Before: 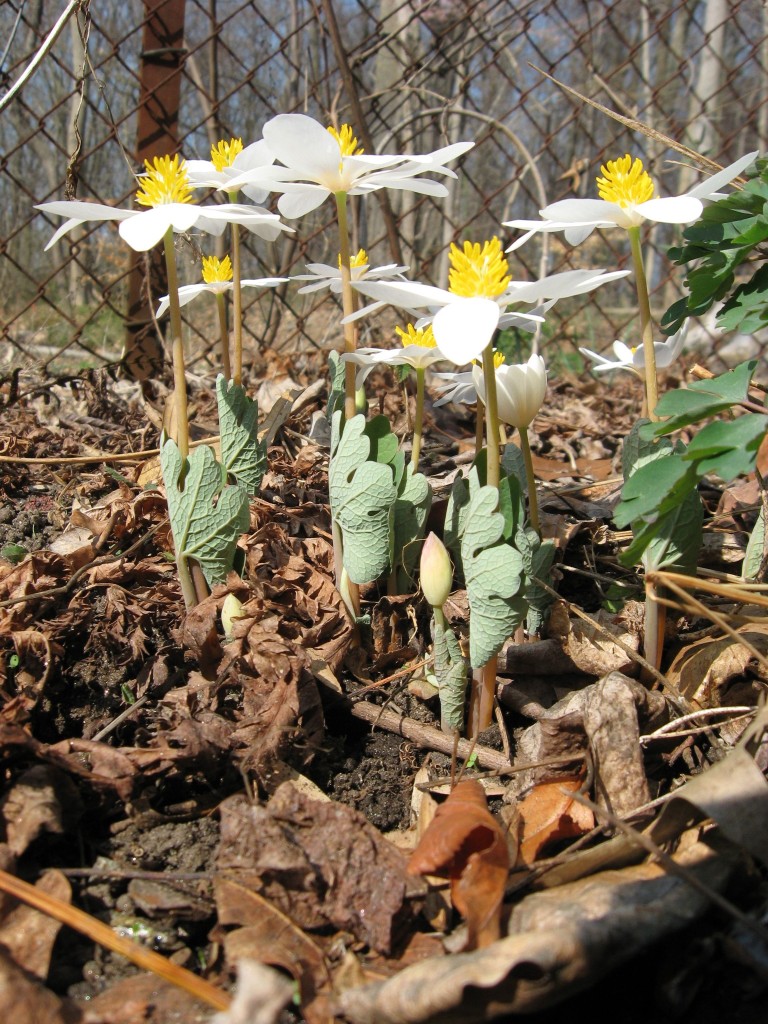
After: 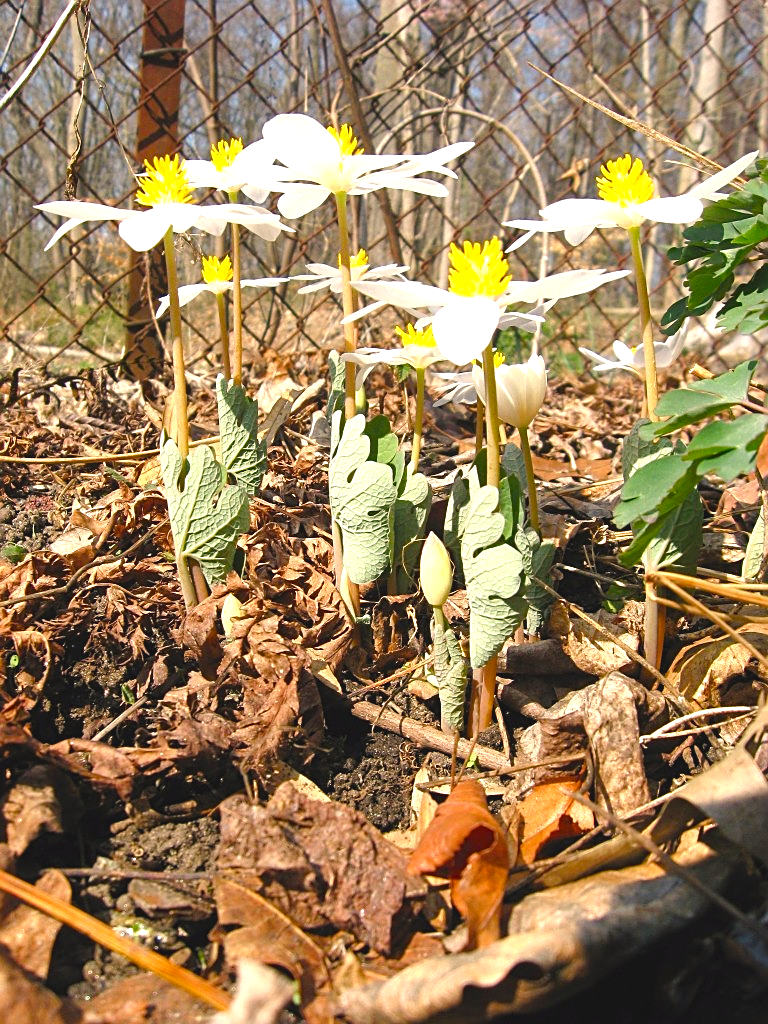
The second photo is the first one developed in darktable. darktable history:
exposure: black level correction 0, exposure 0.7 EV, compensate exposure bias true, compensate highlight preservation false
sharpen: amount 0.575
color balance rgb: shadows lift › chroma 2%, shadows lift › hue 247.2°, power › chroma 0.3%, power › hue 25.2°, highlights gain › chroma 3%, highlights gain › hue 60°, global offset › luminance 0.75%, perceptual saturation grading › global saturation 20%, perceptual saturation grading › highlights -20%, perceptual saturation grading › shadows 30%, global vibrance 20%
